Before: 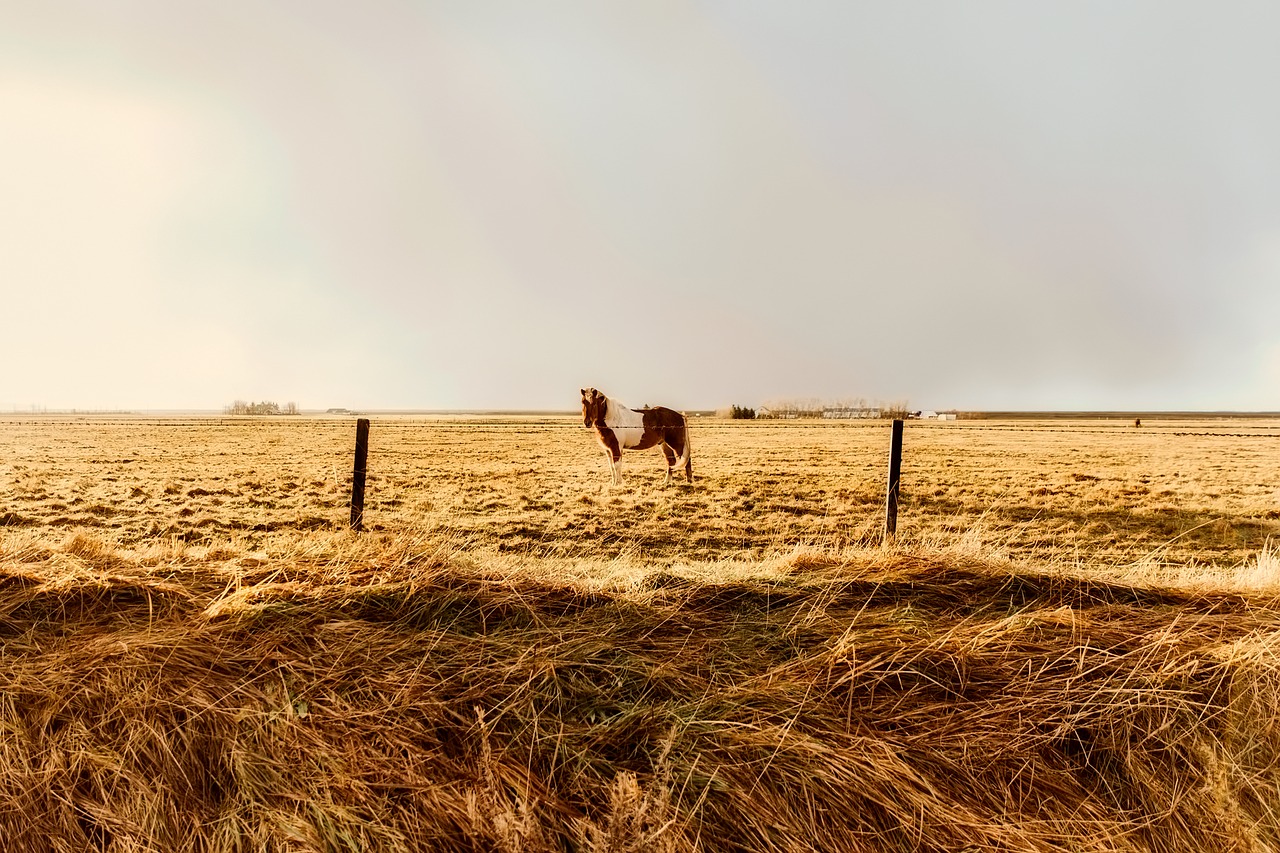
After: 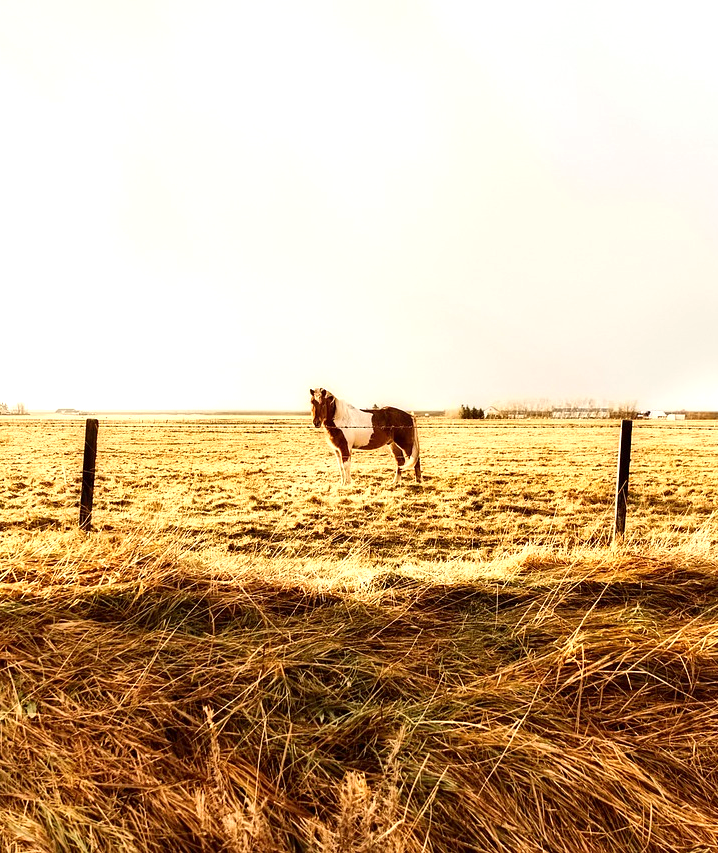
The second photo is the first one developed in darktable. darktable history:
tone equalizer: edges refinement/feathering 500, mask exposure compensation -1.57 EV, preserve details no
exposure: exposure 0.702 EV, compensate highlight preservation false
crop: left 21.216%, right 22.66%
